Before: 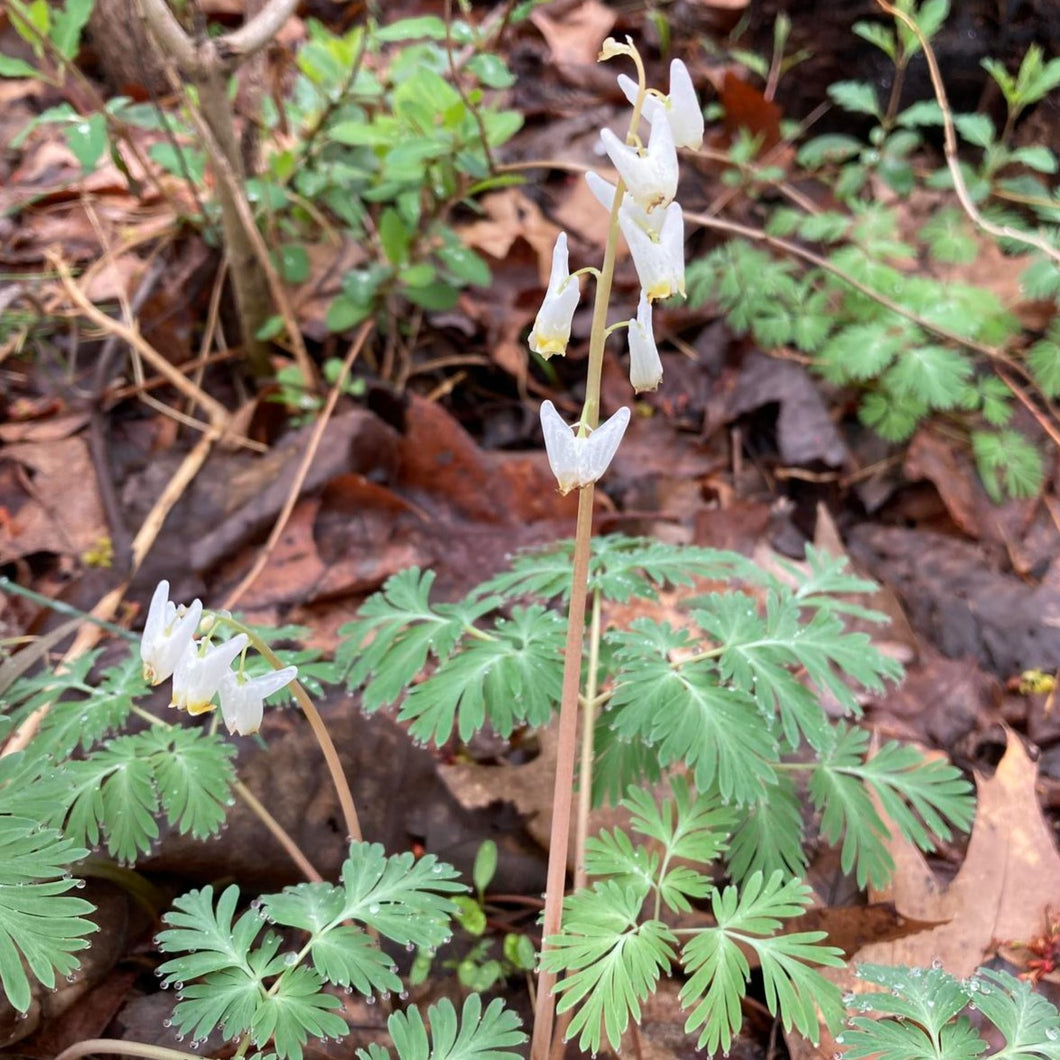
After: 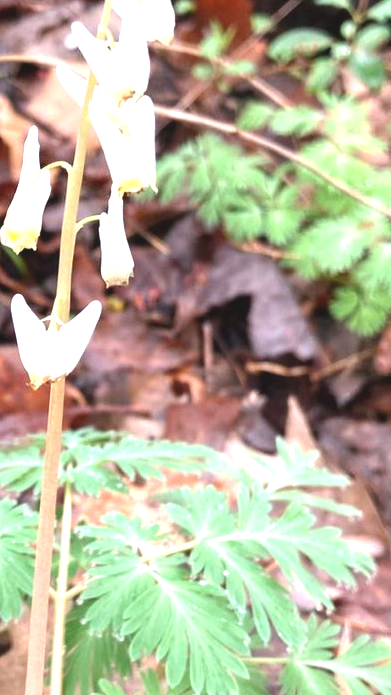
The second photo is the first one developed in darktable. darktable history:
exposure: black level correction -0.005, exposure 1.002 EV, compensate highlight preservation false
crop and rotate: left 49.936%, top 10.094%, right 13.136%, bottom 24.256%
